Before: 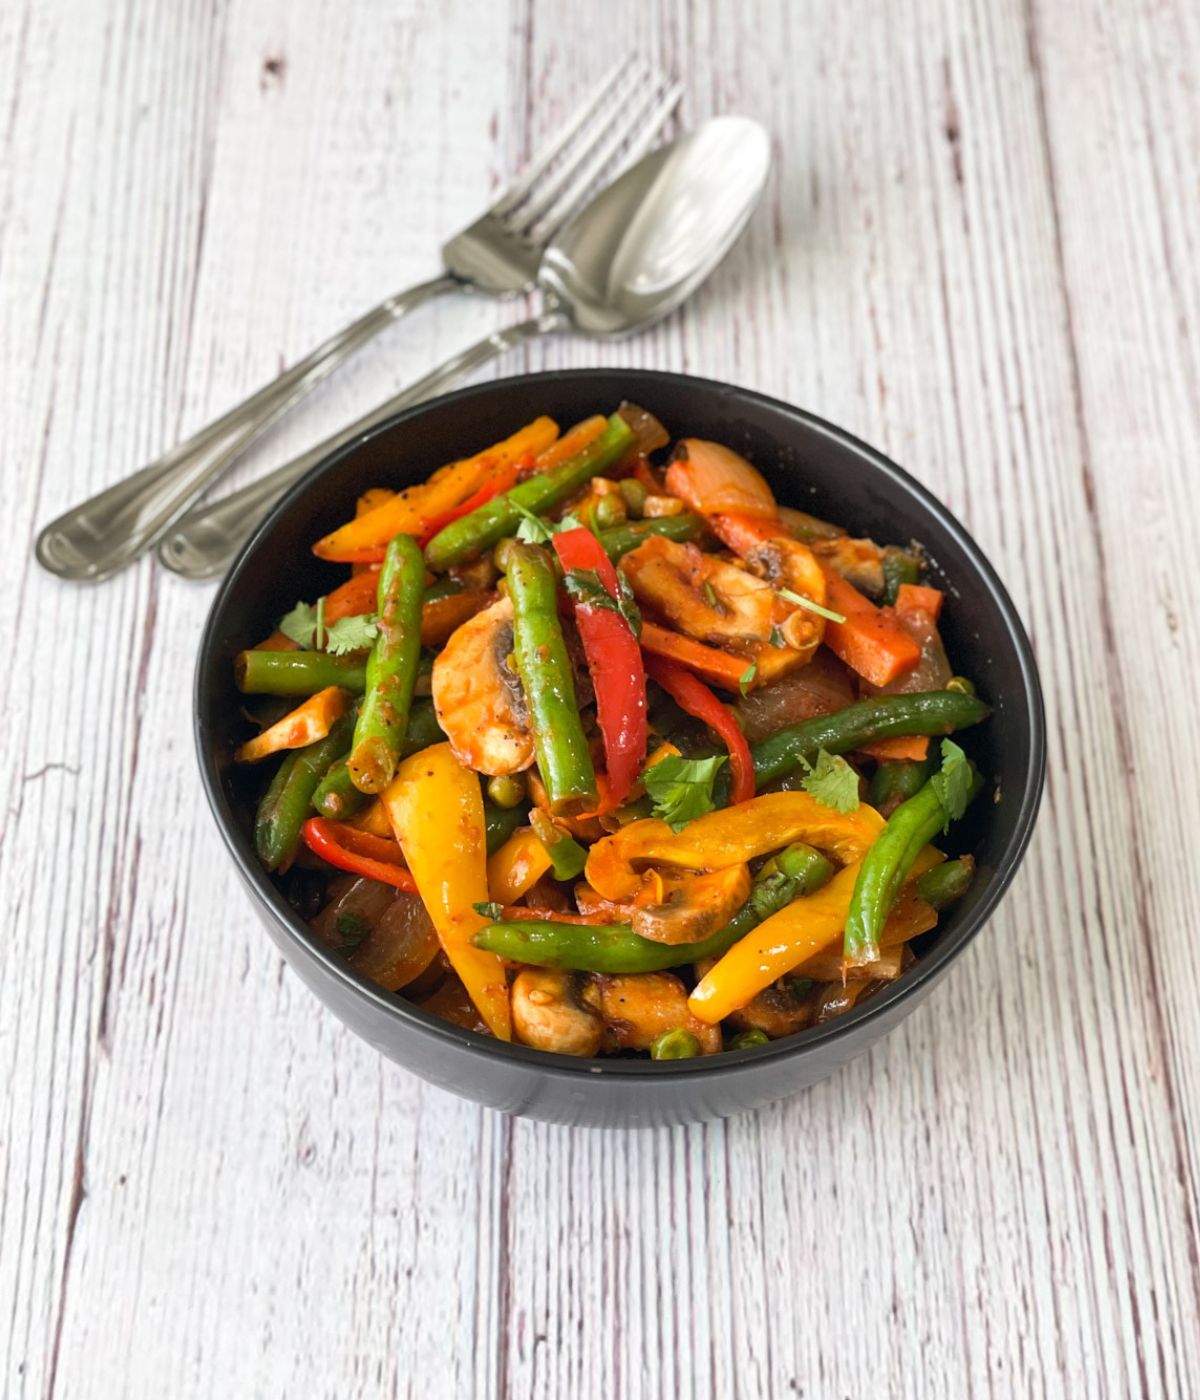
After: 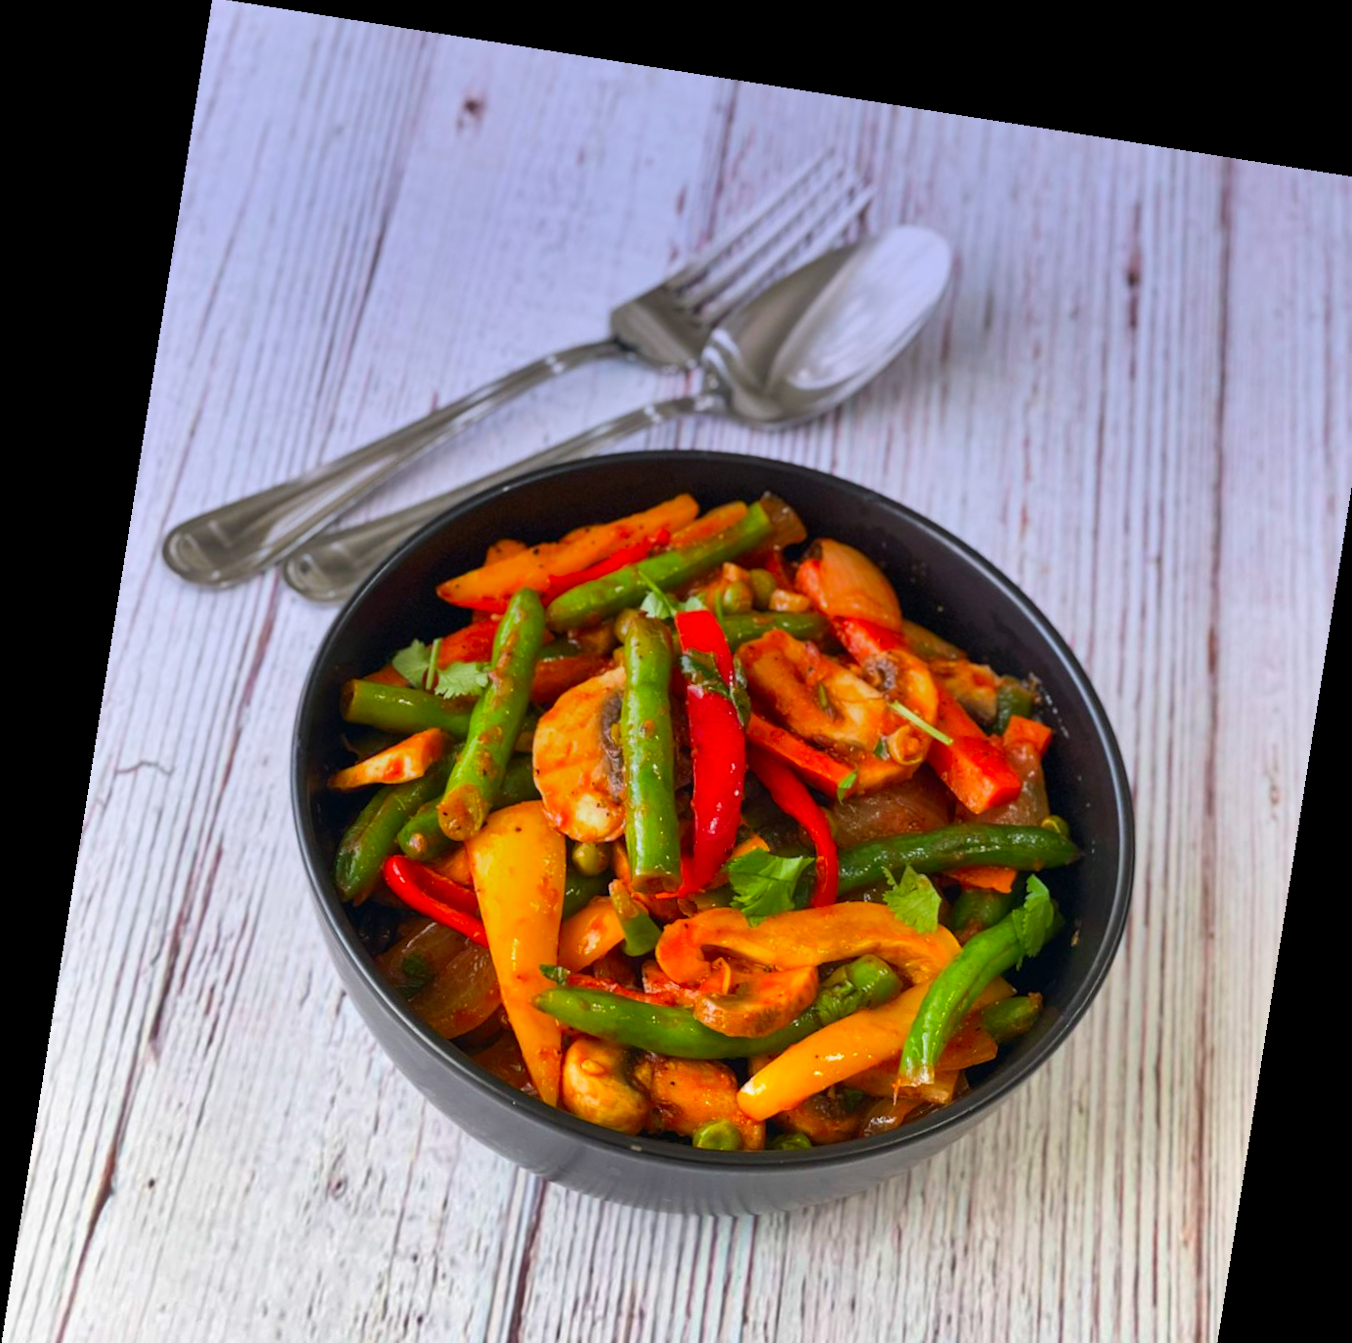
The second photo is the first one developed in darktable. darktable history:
rotate and perspective: rotation 9.12°, automatic cropping off
graduated density: hue 238.83°, saturation 50%
crop and rotate: angle 0.2°, left 0.275%, right 3.127%, bottom 14.18%
contrast brightness saturation: saturation 0.5
shadows and highlights: shadows 43.71, white point adjustment -1.46, soften with gaussian
